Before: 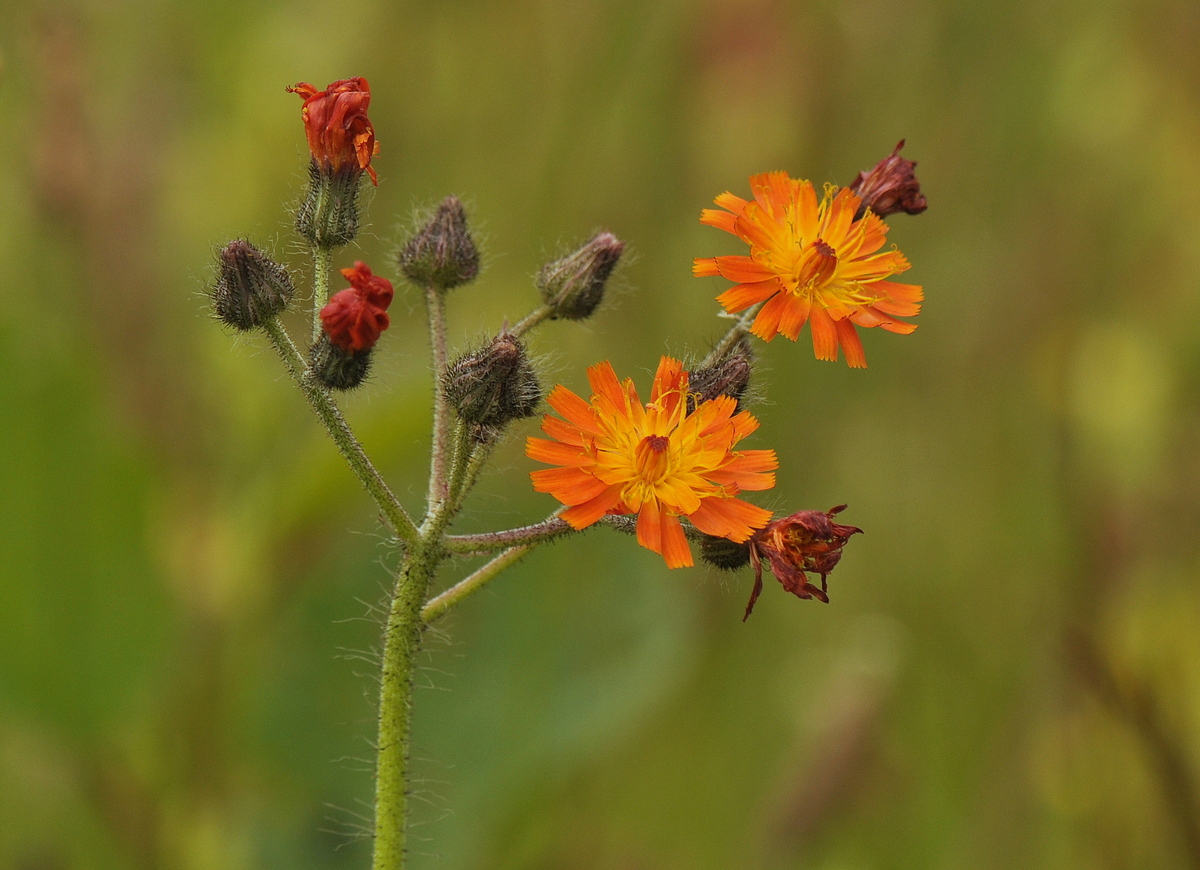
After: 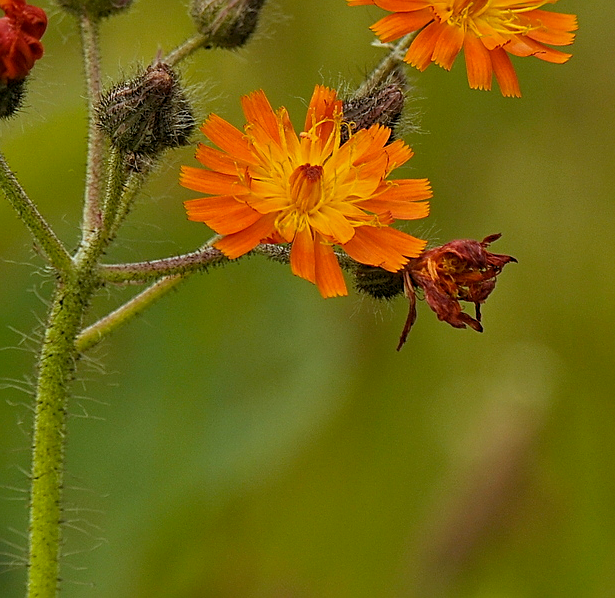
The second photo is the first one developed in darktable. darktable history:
crop and rotate: left 28.881%, top 31.196%, right 19.866%
sharpen: on, module defaults
color balance rgb: global offset › luminance -0.513%, linear chroma grading › global chroma 9.99%, perceptual saturation grading › global saturation 0.288%
